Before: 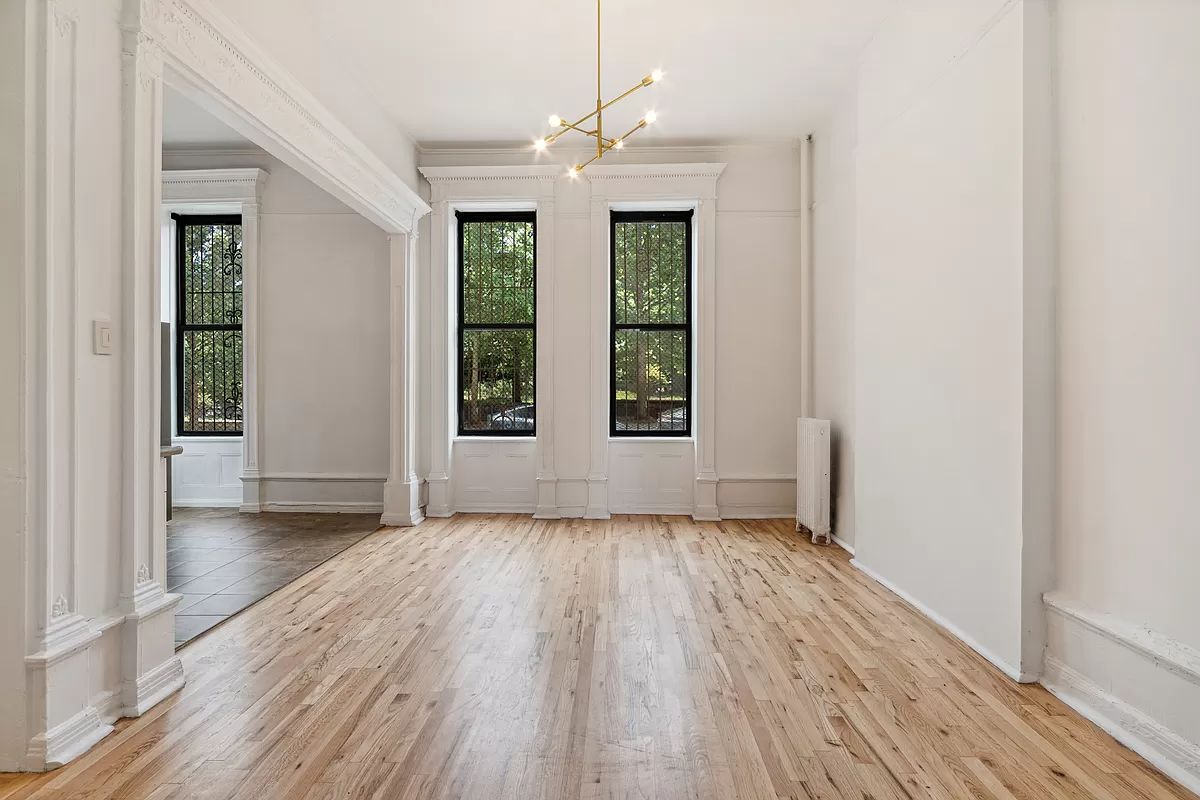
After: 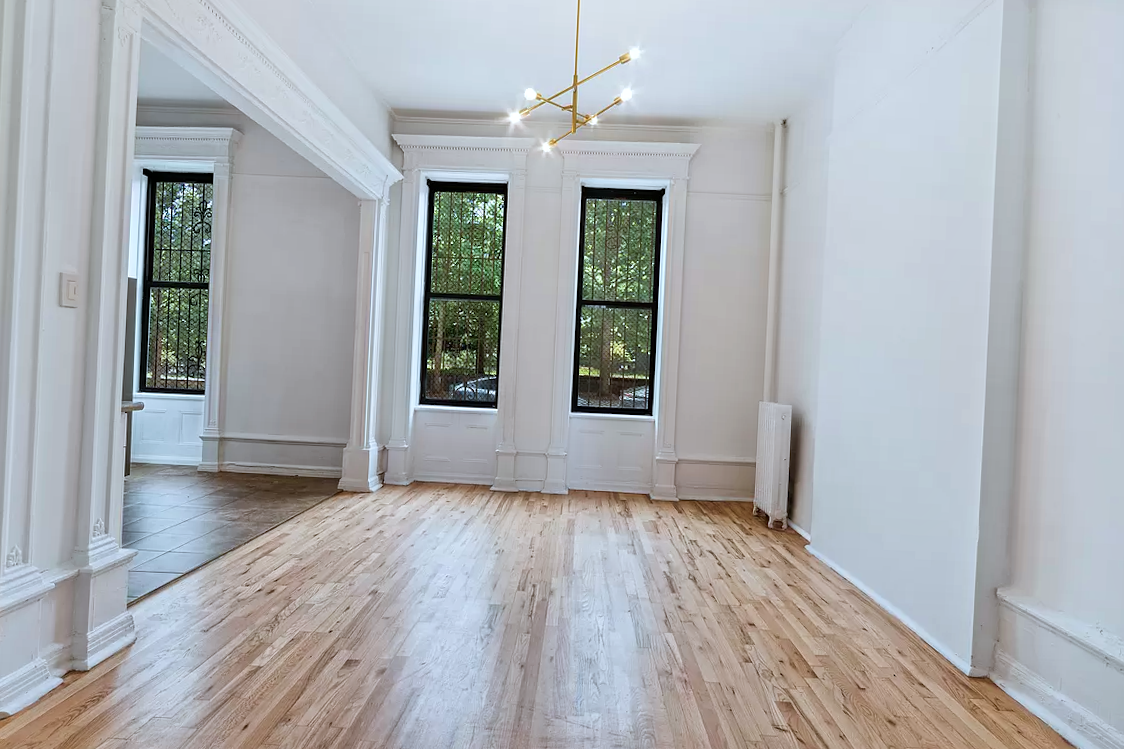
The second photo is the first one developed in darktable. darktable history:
color correction: highlights a* -3.76, highlights b* -11.01
velvia: on, module defaults
local contrast: mode bilateral grid, contrast 20, coarseness 50, detail 119%, midtone range 0.2
crop and rotate: angle -2.59°
